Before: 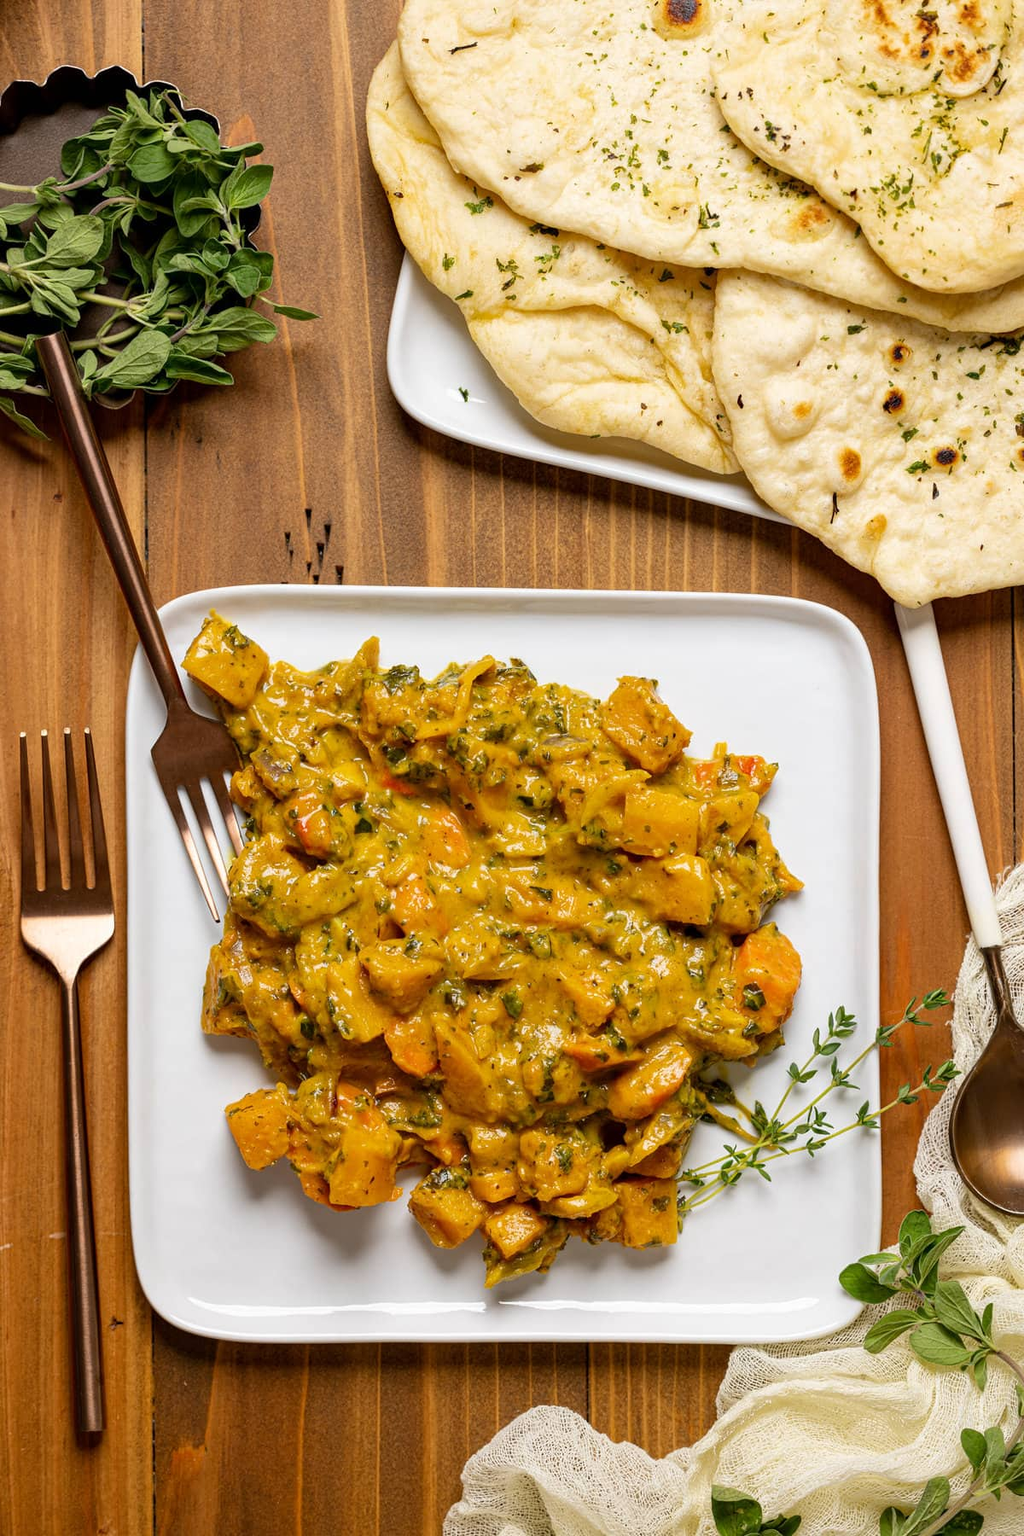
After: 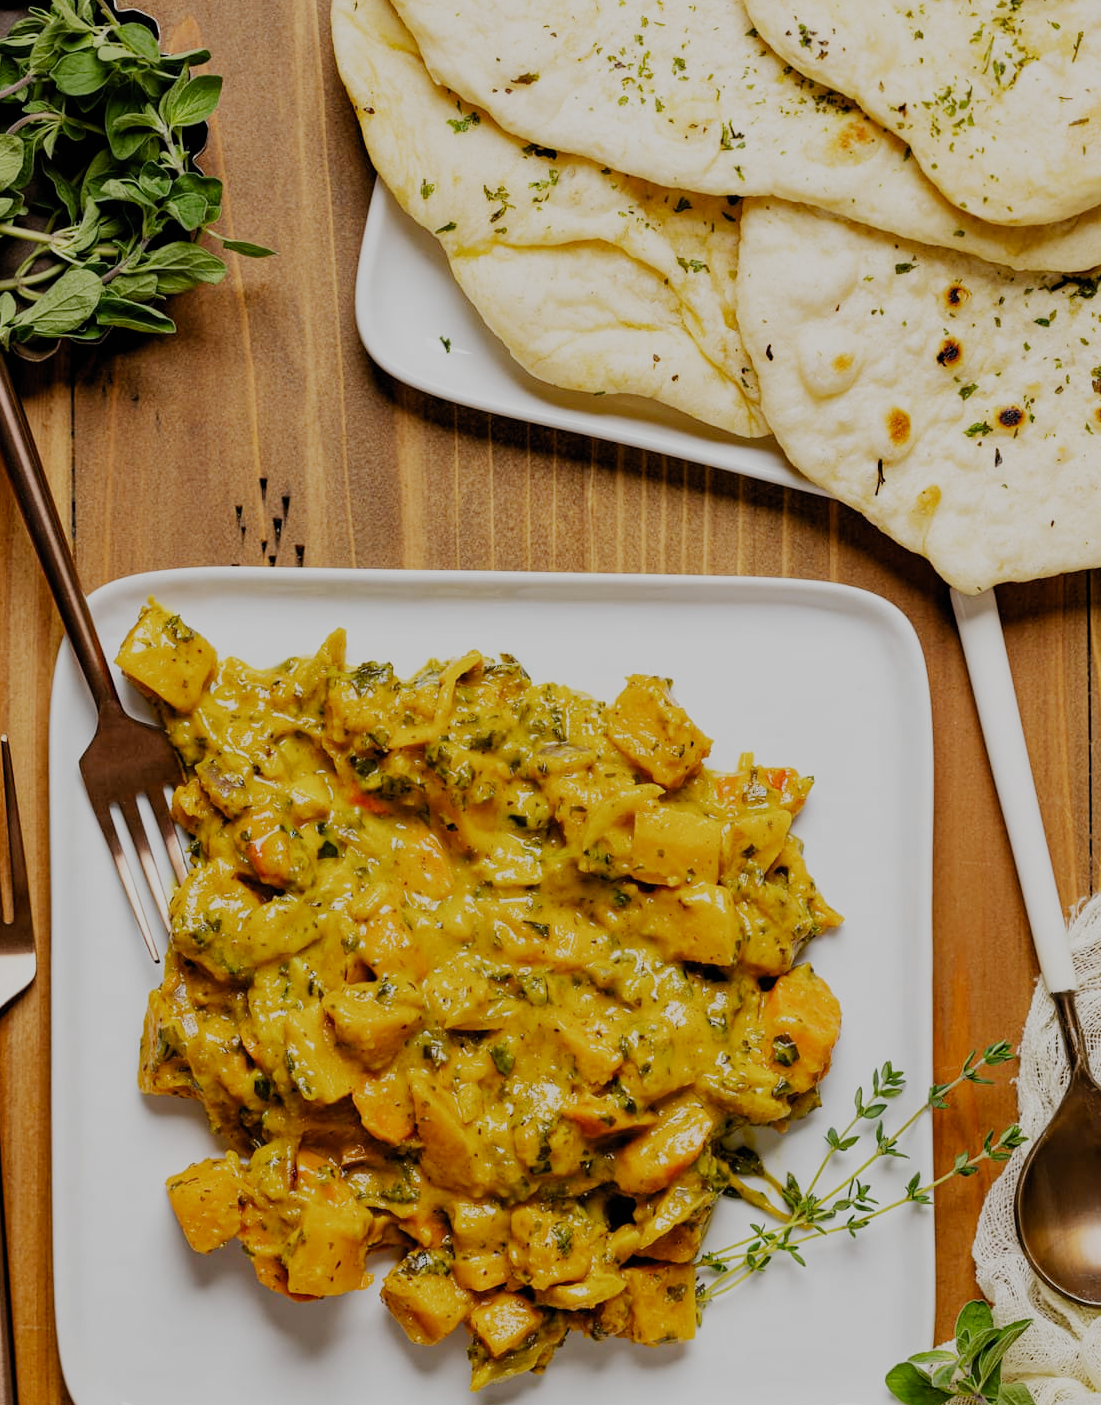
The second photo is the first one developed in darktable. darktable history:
filmic rgb: black relative exposure -7.2 EV, white relative exposure 5.35 EV, threshold 2.96 EV, hardness 3.02, preserve chrominance no, color science v5 (2021), contrast in shadows safe, contrast in highlights safe, enable highlight reconstruction true
crop: left 8.229%, top 6.588%, bottom 15.354%
